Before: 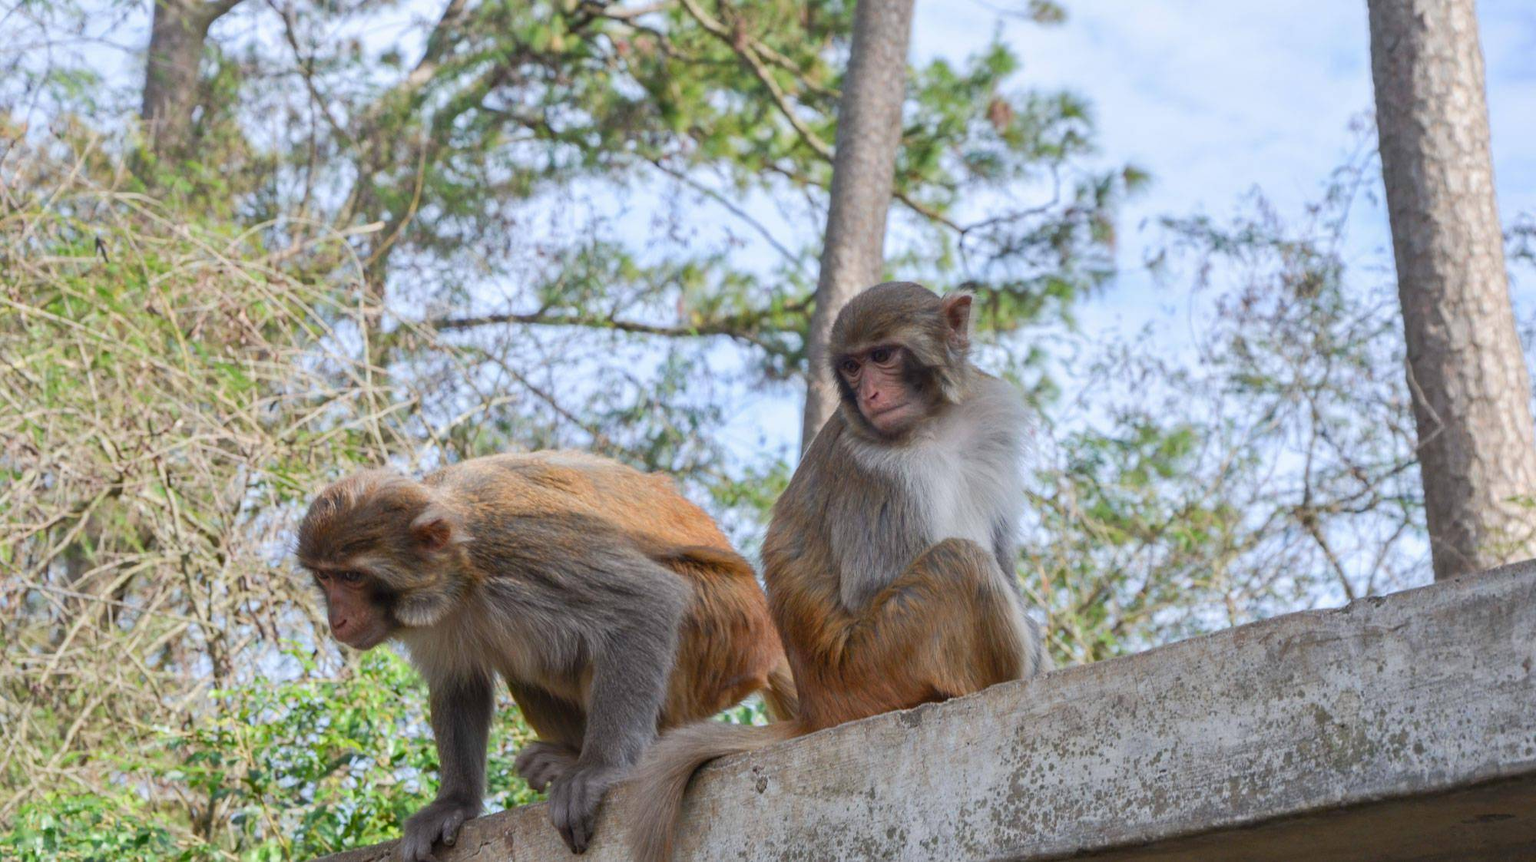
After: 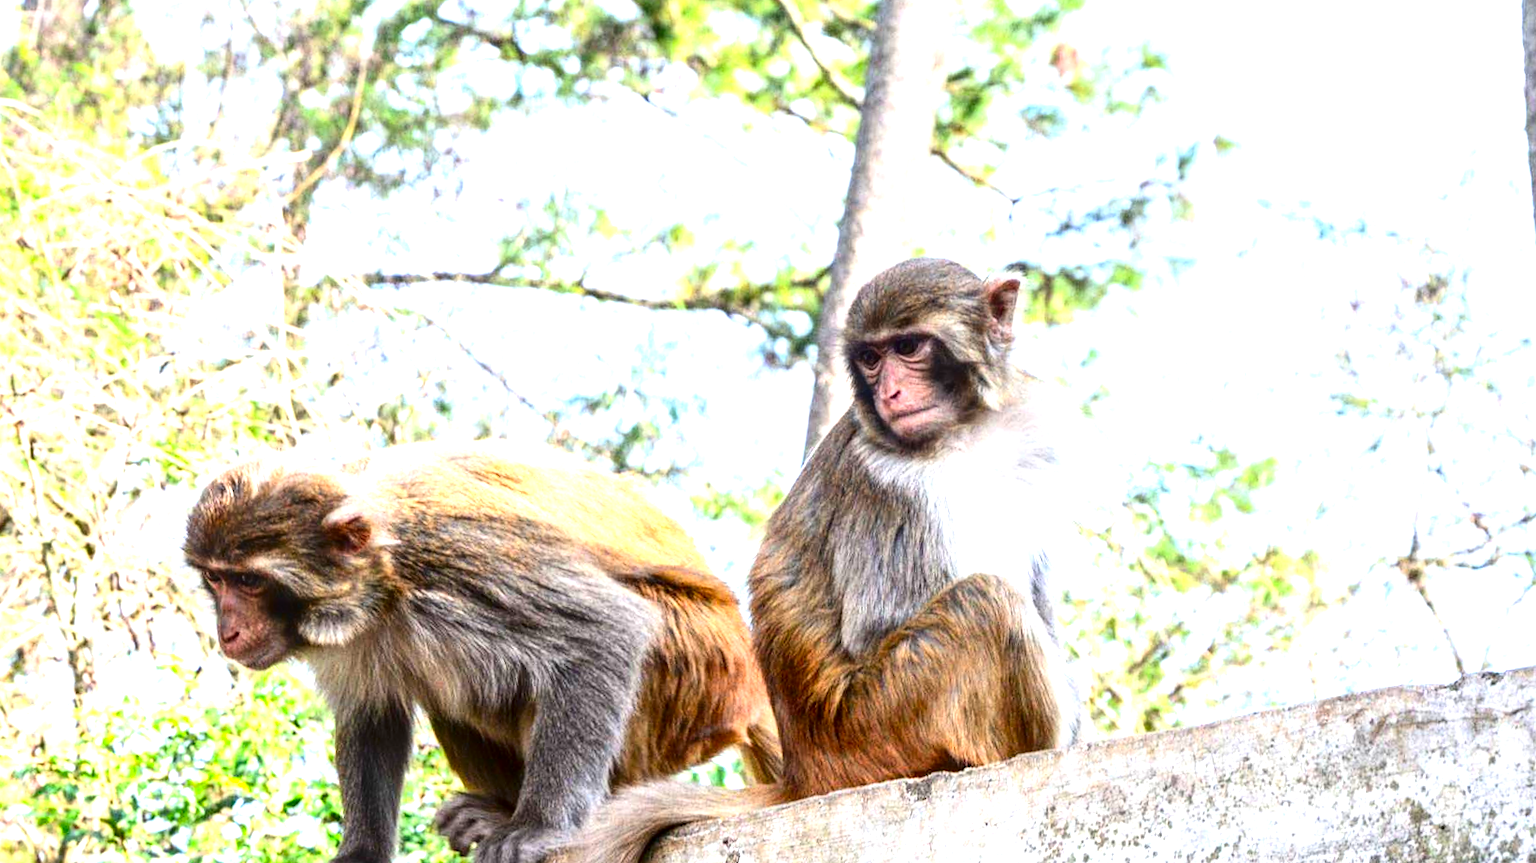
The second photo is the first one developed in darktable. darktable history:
tone equalizer: -8 EV -1.1 EV, -7 EV -1.05 EV, -6 EV -0.887 EV, -5 EV -0.604 EV, -3 EV 0.573 EV, -2 EV 0.884 EV, -1 EV 0.99 EV, +0 EV 1.07 EV, mask exposure compensation -0.514 EV
local contrast: detail 130%
crop and rotate: angle -3.11°, left 5.307%, top 5.158%, right 4.683%, bottom 4.709%
contrast brightness saturation: contrast 0.225, brightness -0.187, saturation 0.236
exposure: black level correction 0, exposure 0.695 EV, compensate exposure bias true, compensate highlight preservation false
